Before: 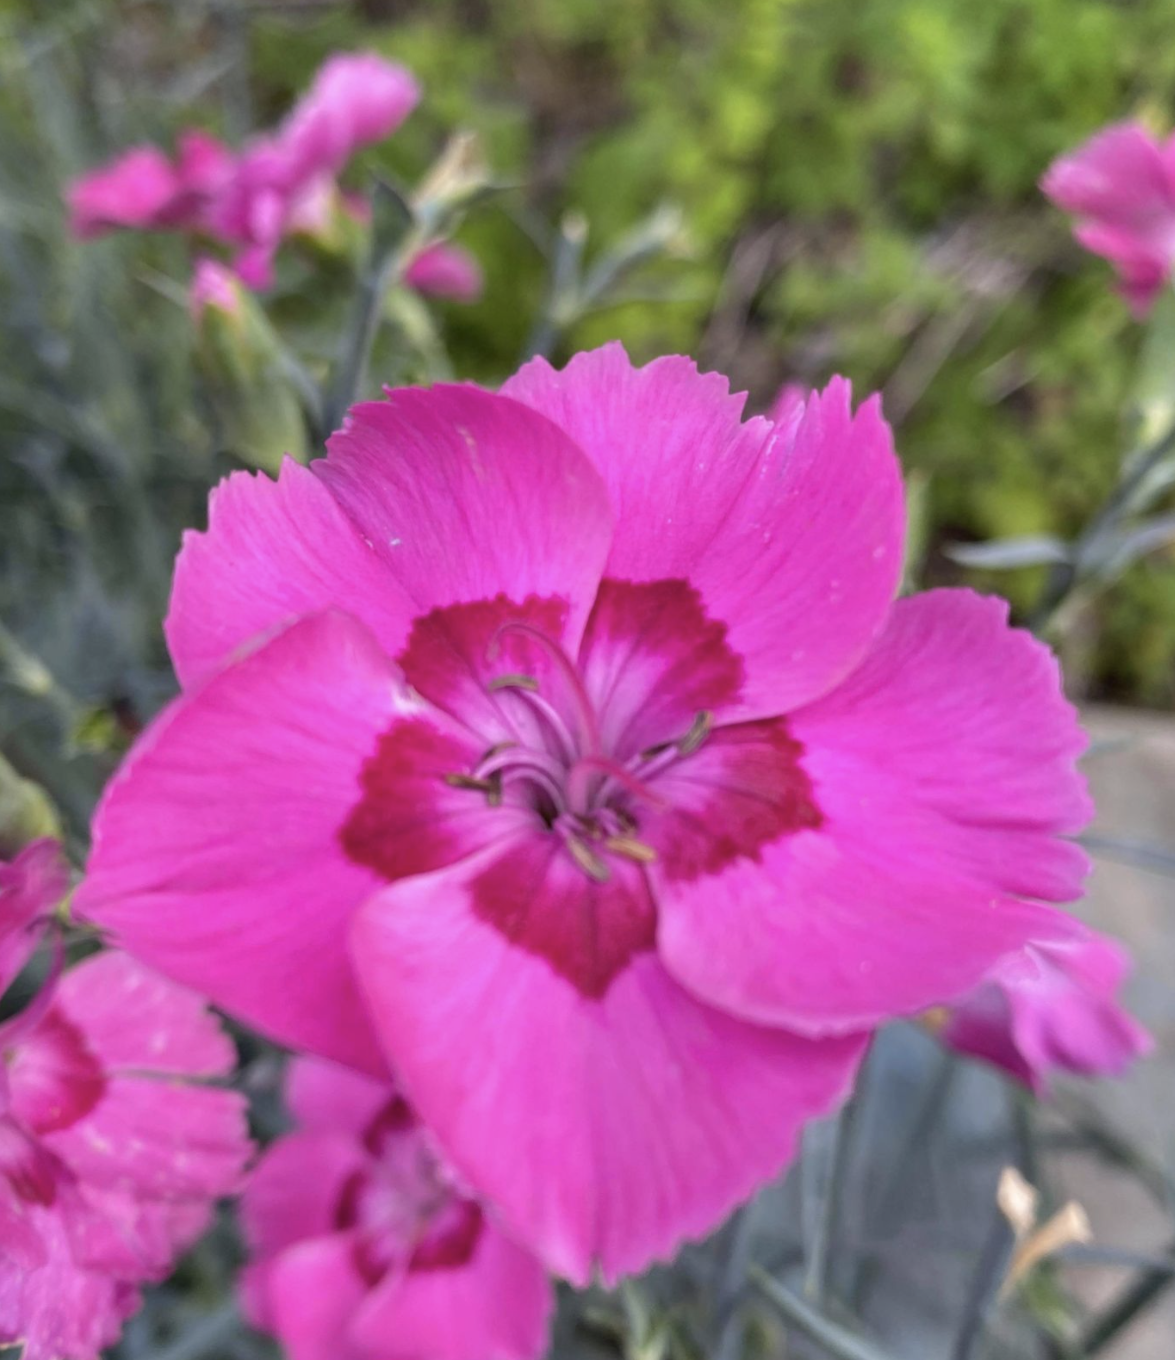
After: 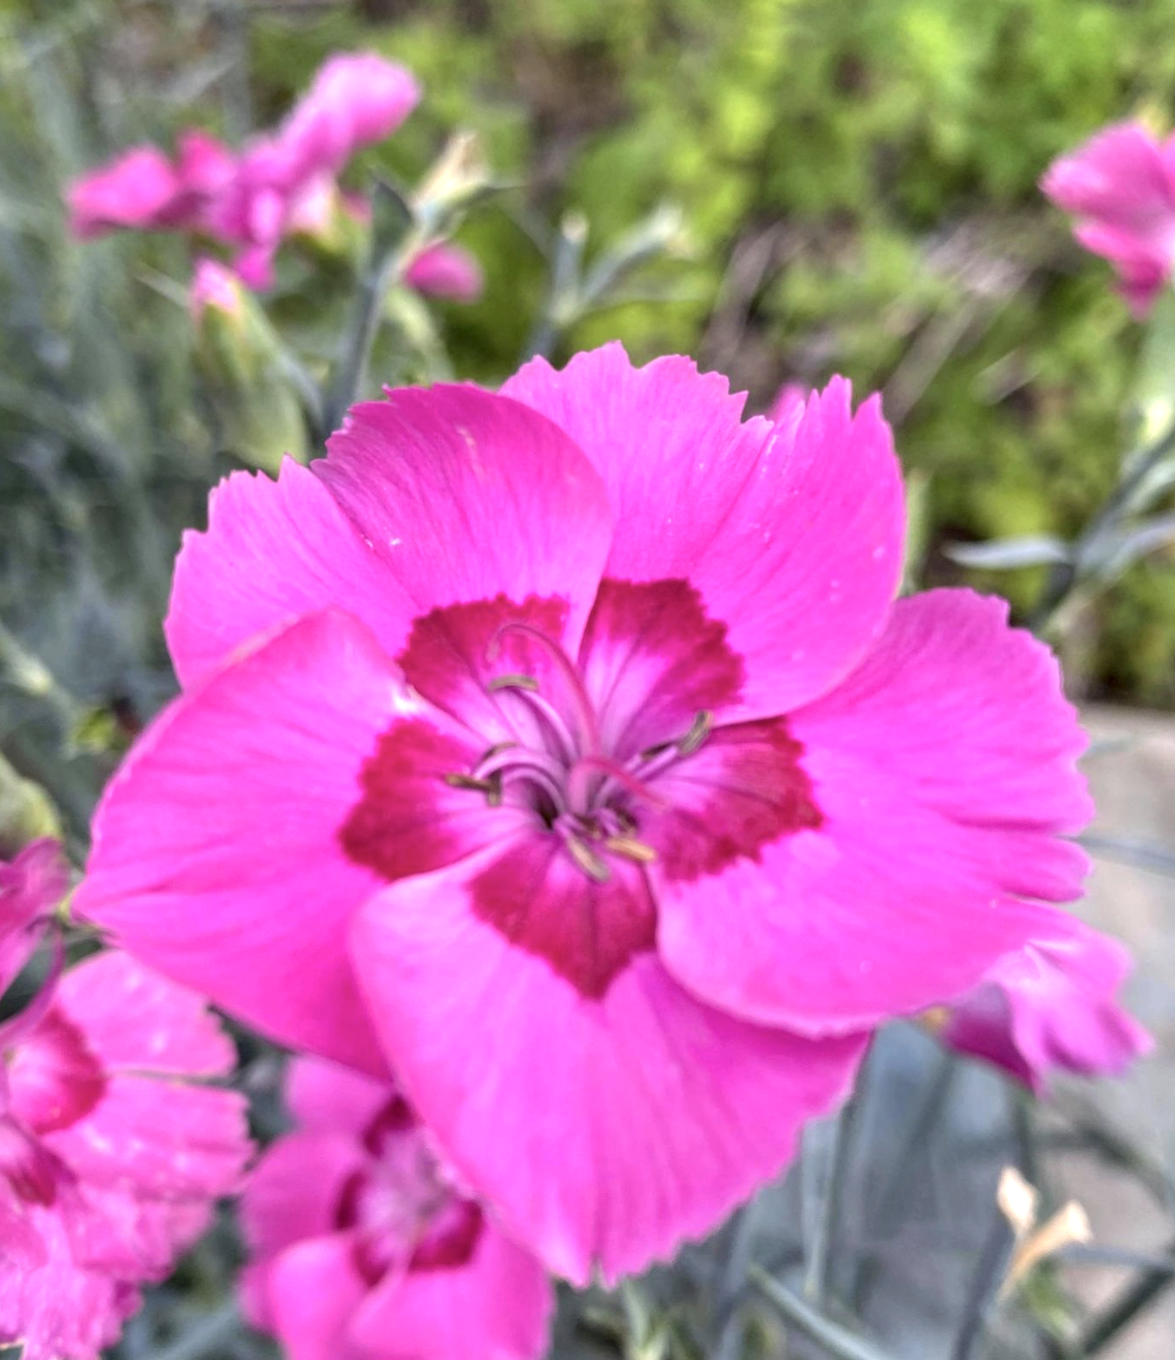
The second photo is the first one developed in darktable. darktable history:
exposure: exposure 0.606 EV, compensate exposure bias true, compensate highlight preservation false
local contrast: on, module defaults
